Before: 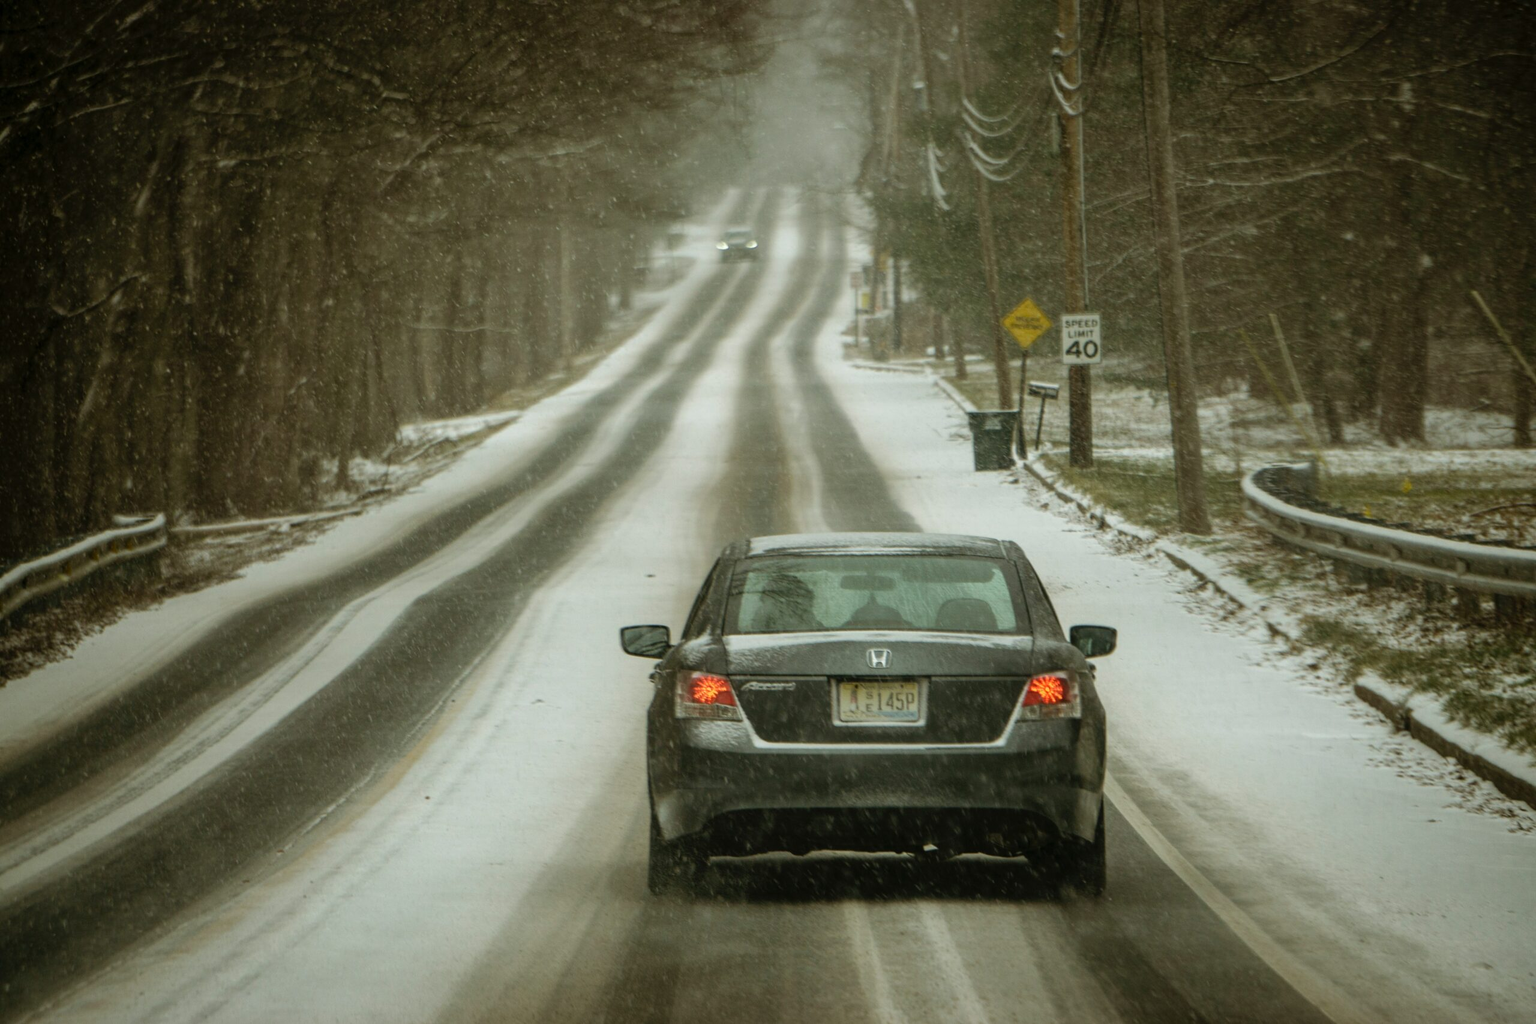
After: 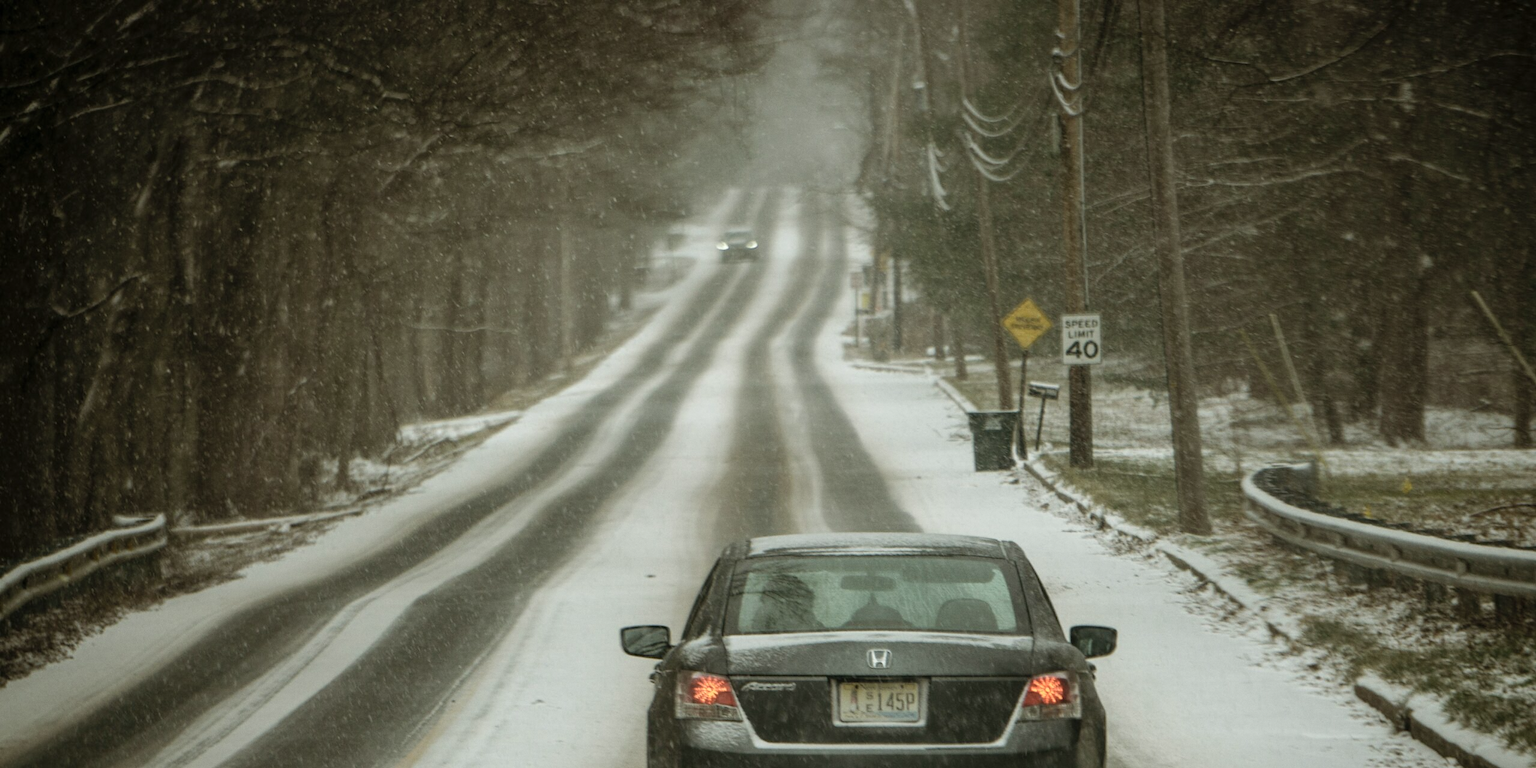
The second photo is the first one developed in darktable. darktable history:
grain: coarseness 0.09 ISO, strength 10%
color zones: curves: ch0 [(0, 0.558) (0.143, 0.559) (0.286, 0.529) (0.429, 0.505) (0.571, 0.5) (0.714, 0.5) (0.857, 0.5) (1, 0.558)]; ch1 [(0, 0.469) (0.01, 0.469) (0.12, 0.446) (0.248, 0.469) (0.5, 0.5) (0.748, 0.5) (0.99, 0.469) (1, 0.469)]
color correction: saturation 0.8
bloom: size 9%, threshold 100%, strength 7%
crop: bottom 24.988%
